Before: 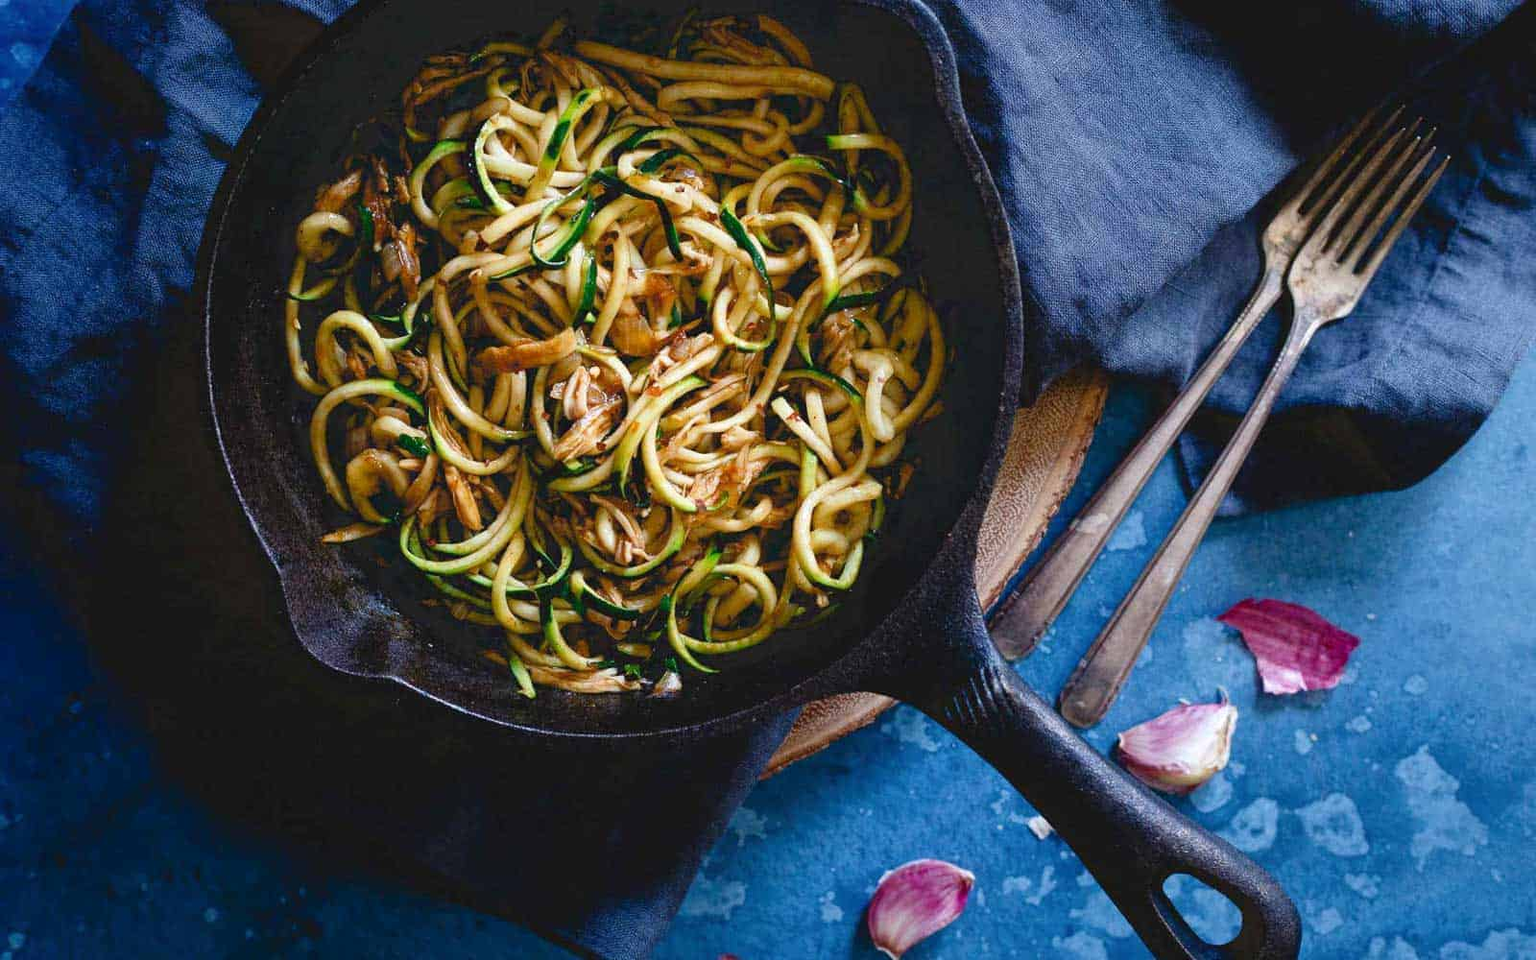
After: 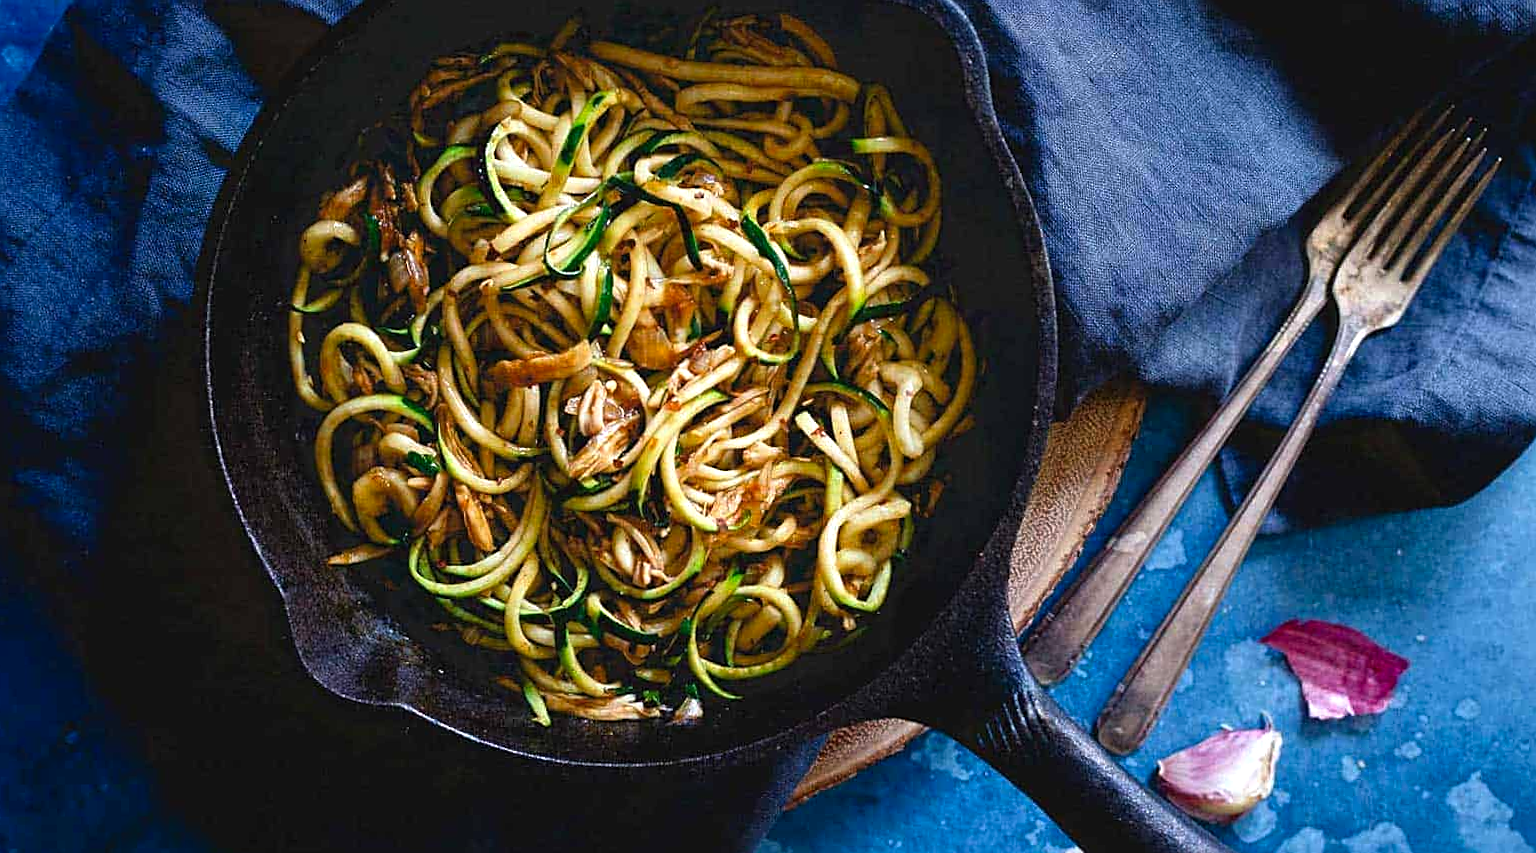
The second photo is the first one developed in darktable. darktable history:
sharpen: on, module defaults
crop and rotate: angle 0.2°, left 0.275%, right 3.127%, bottom 14.18%
color balance: contrast 10%
